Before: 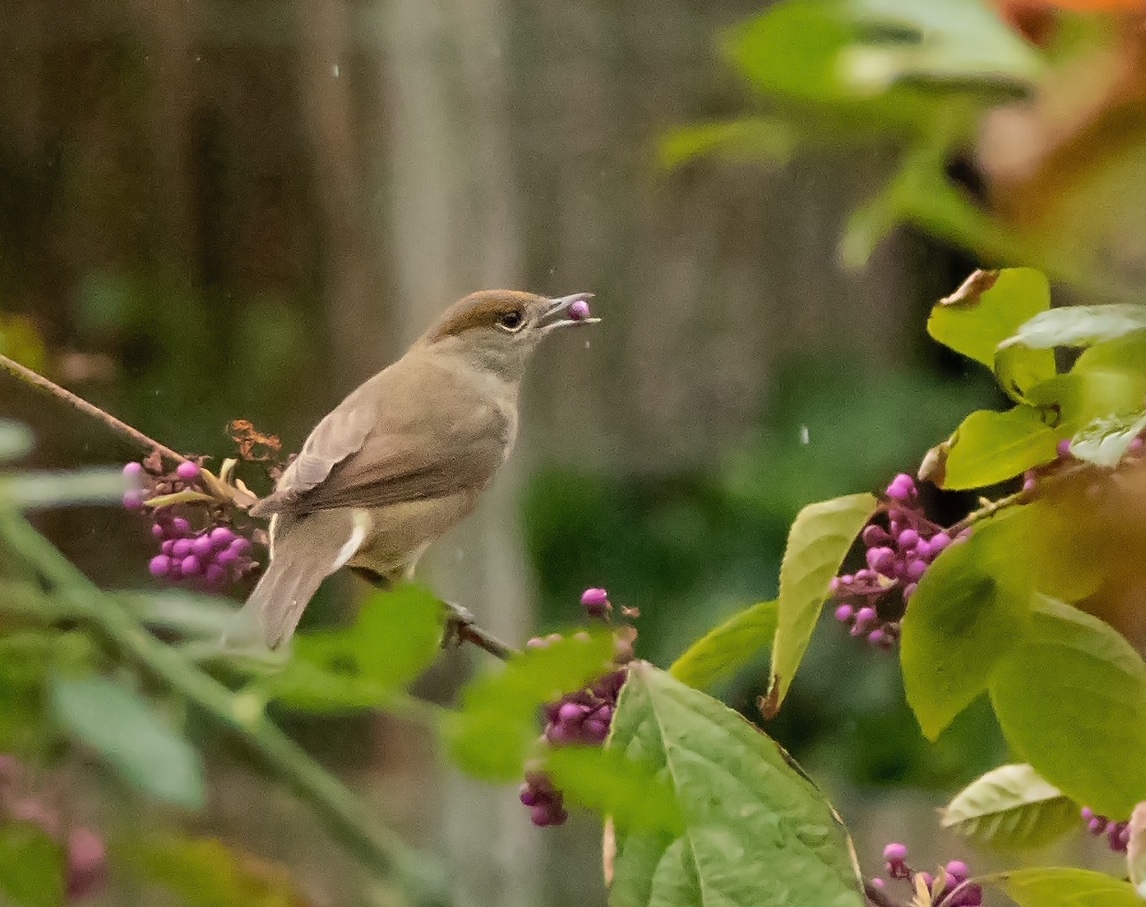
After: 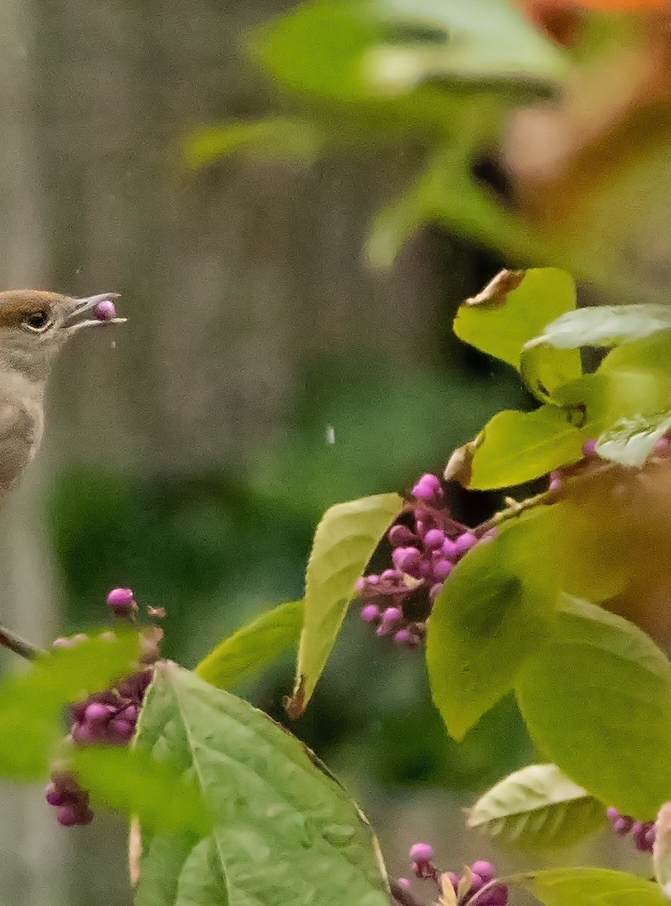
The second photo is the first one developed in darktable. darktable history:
crop: left 41.402%
